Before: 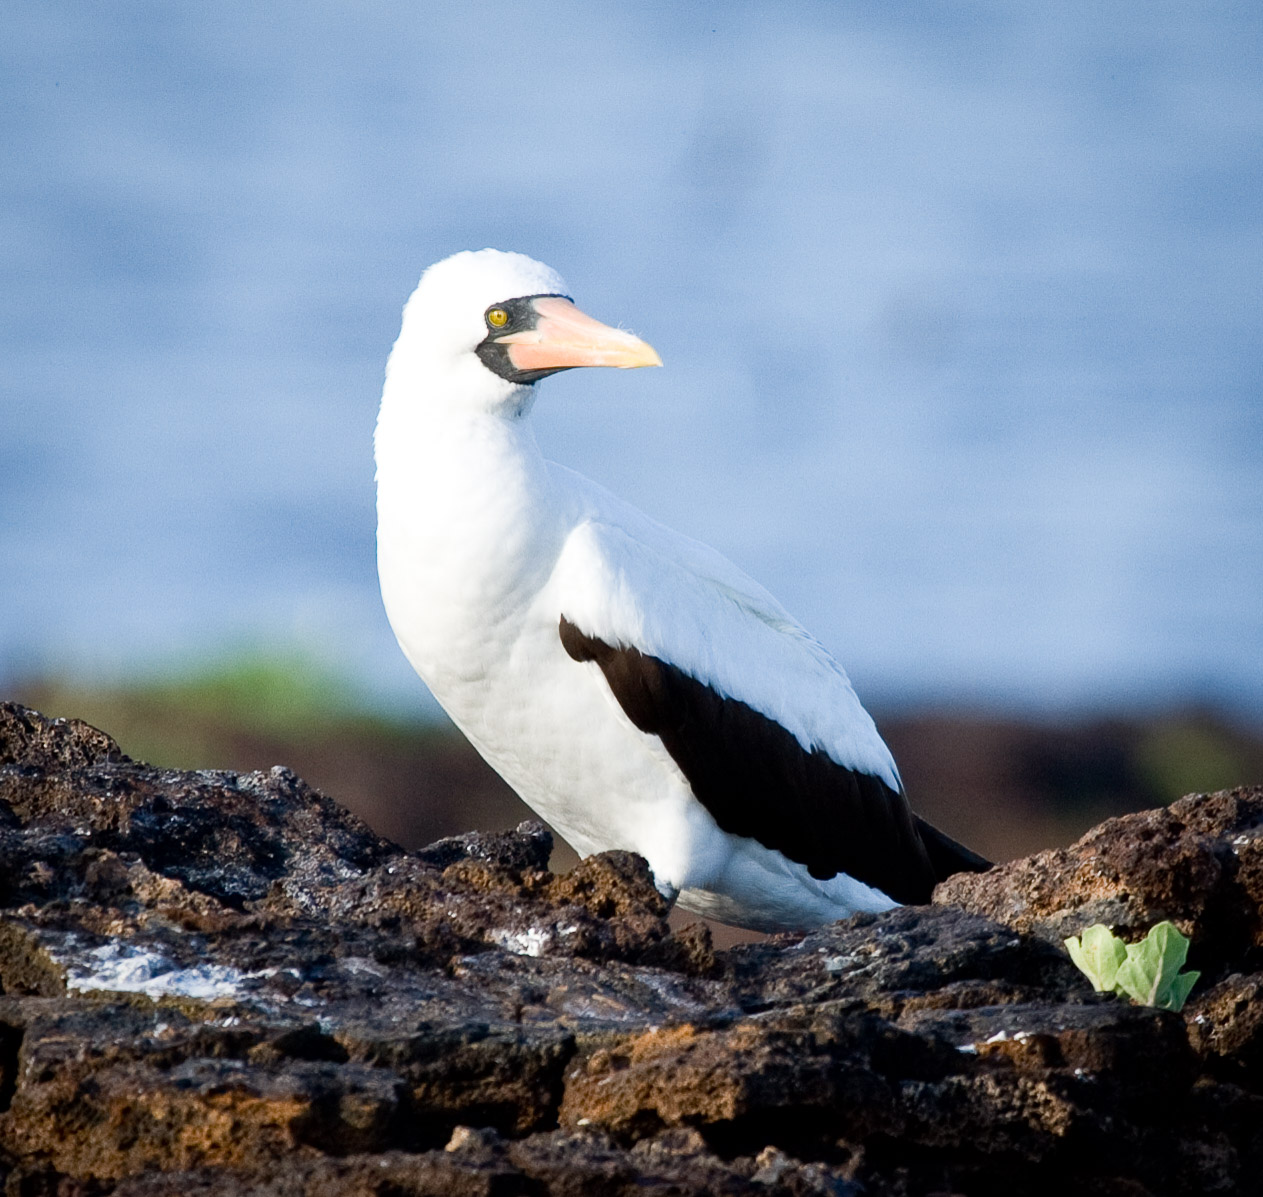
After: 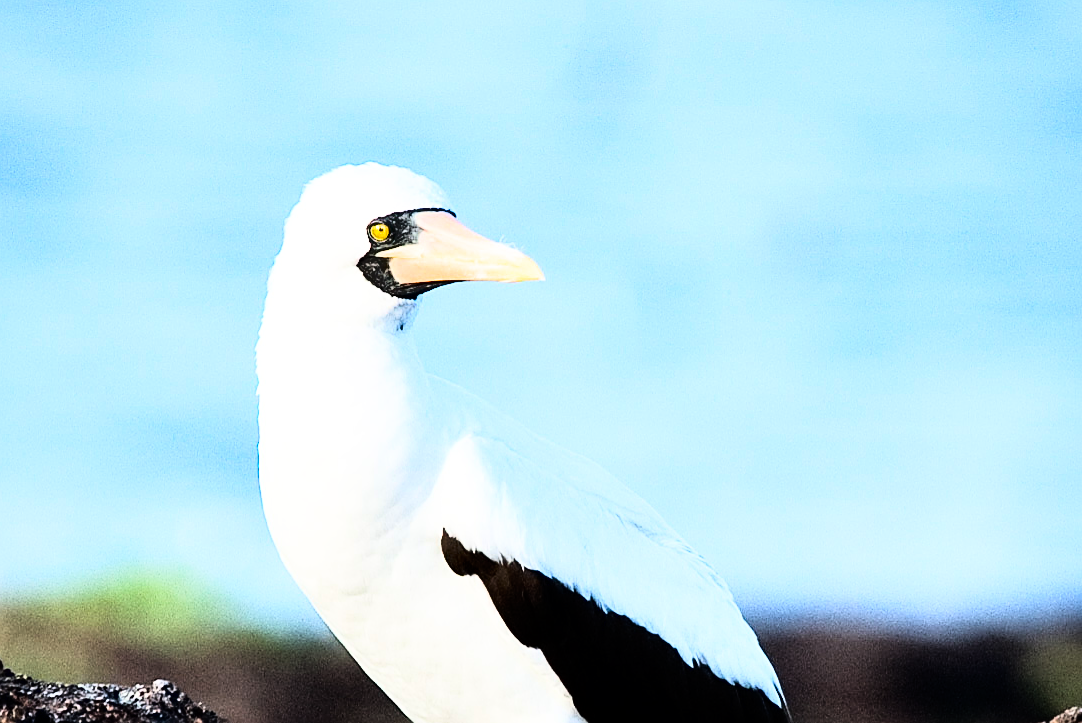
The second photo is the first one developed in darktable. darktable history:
crop and rotate: left 9.345%, top 7.22%, right 4.982%, bottom 32.331%
shadows and highlights: low approximation 0.01, soften with gaussian
sharpen: on, module defaults
rgb curve: curves: ch0 [(0, 0) (0.21, 0.15) (0.24, 0.21) (0.5, 0.75) (0.75, 0.96) (0.89, 0.99) (1, 1)]; ch1 [(0, 0.02) (0.21, 0.13) (0.25, 0.2) (0.5, 0.67) (0.75, 0.9) (0.89, 0.97) (1, 1)]; ch2 [(0, 0.02) (0.21, 0.13) (0.25, 0.2) (0.5, 0.67) (0.75, 0.9) (0.89, 0.97) (1, 1)], compensate middle gray true
